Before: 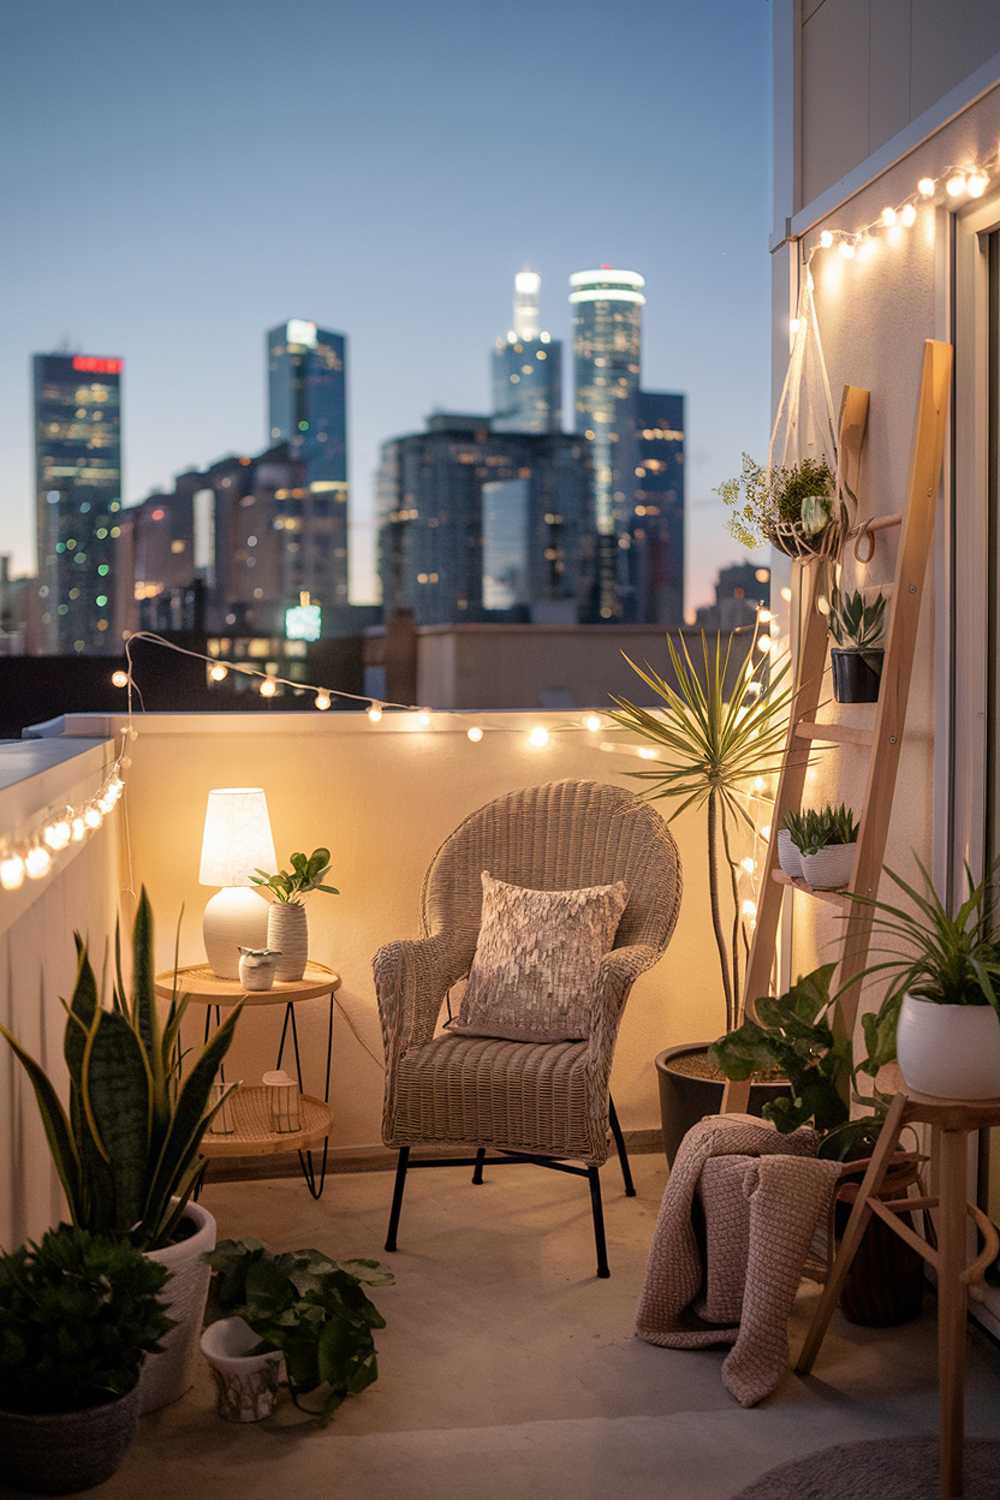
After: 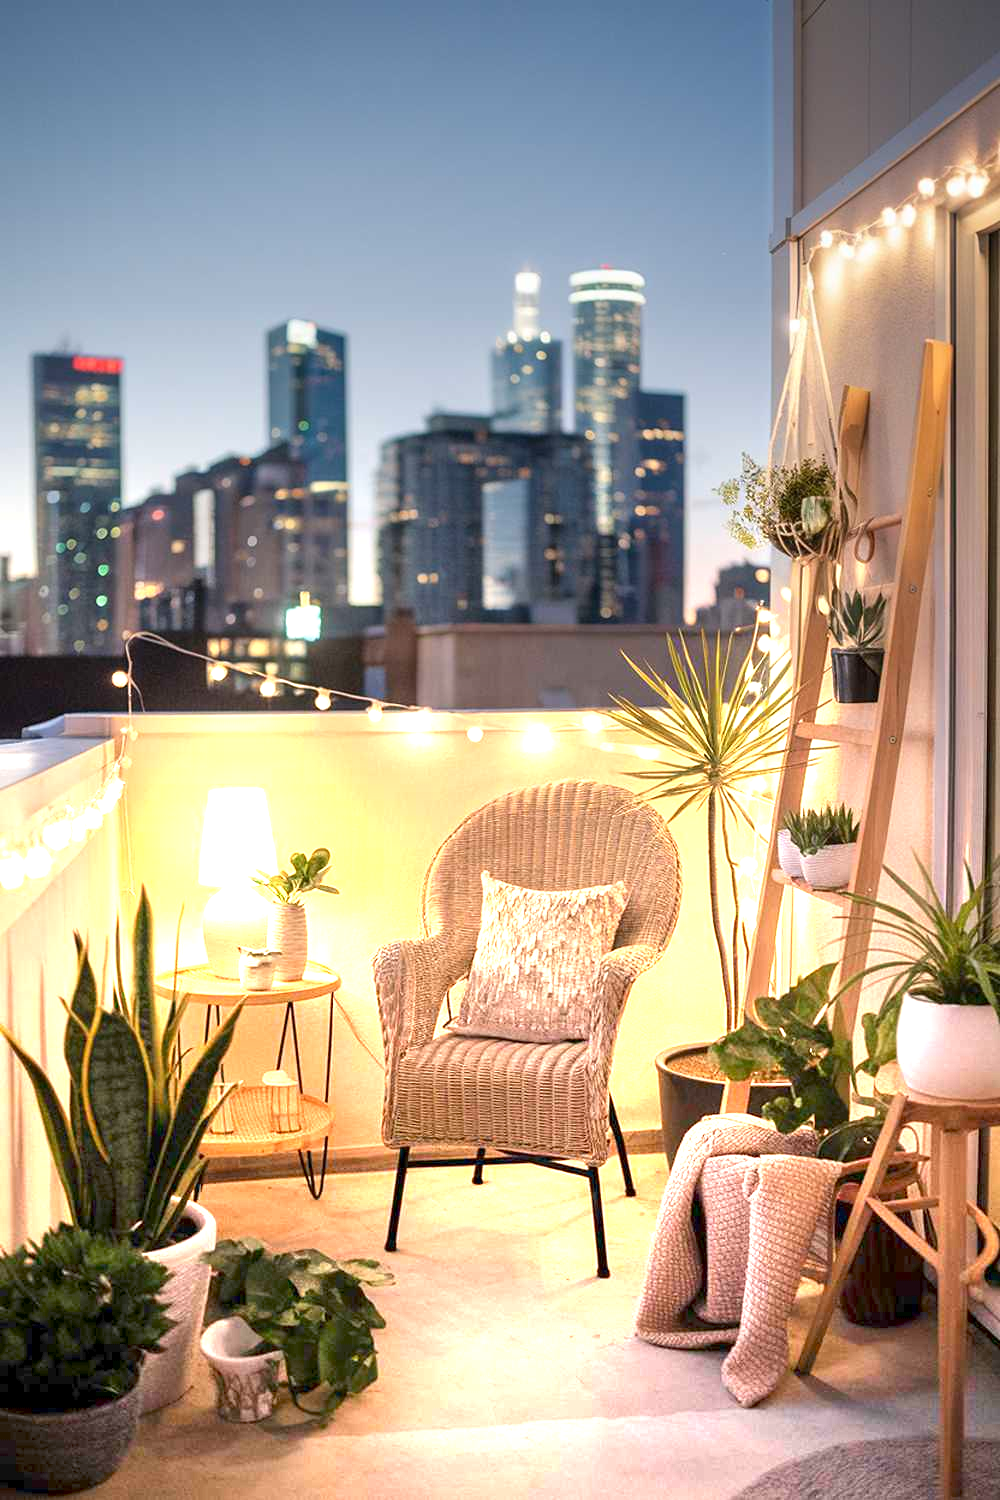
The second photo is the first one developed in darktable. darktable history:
graduated density: density -3.9 EV
white balance: emerald 1
